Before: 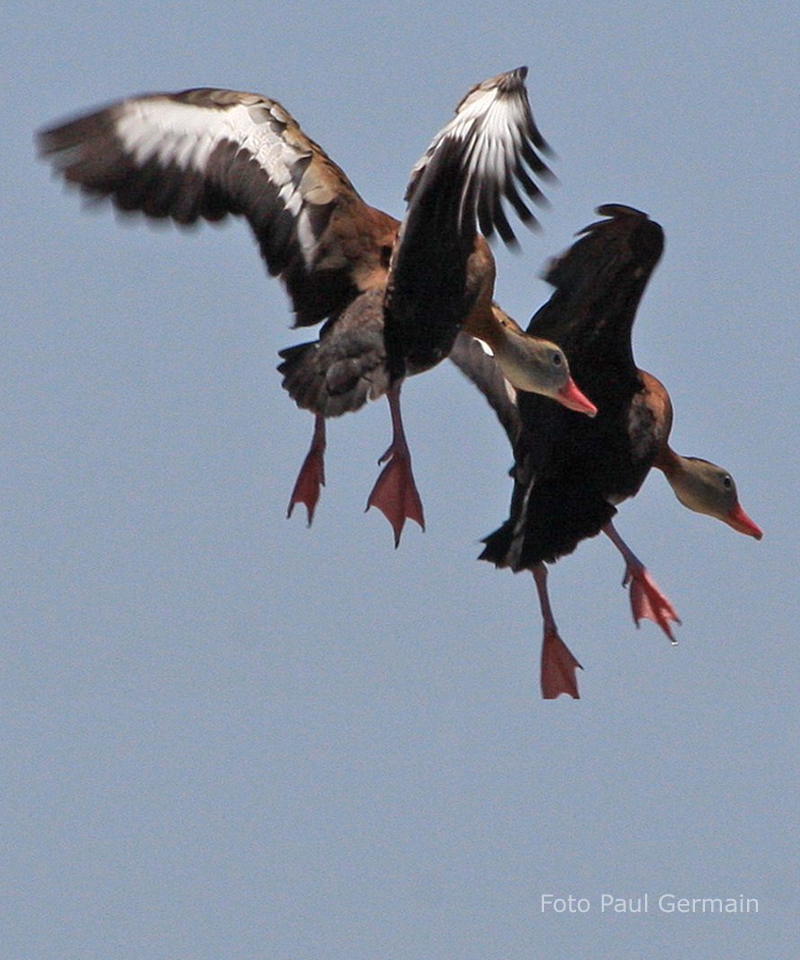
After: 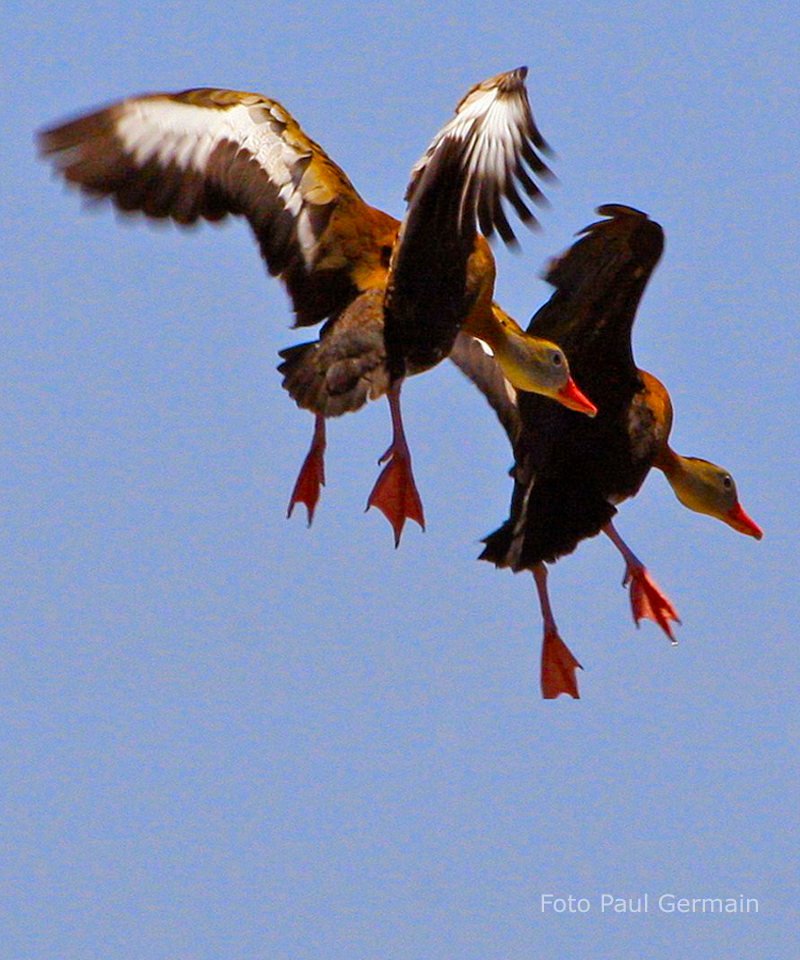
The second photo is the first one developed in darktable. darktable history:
color balance rgb: linear chroma grading › shadows 10%, linear chroma grading › highlights 10%, linear chroma grading › global chroma 15%, linear chroma grading › mid-tones 15%, perceptual saturation grading › global saturation 40%, perceptual saturation grading › highlights -25%, perceptual saturation grading › mid-tones 35%, perceptual saturation grading › shadows 35%, perceptual brilliance grading › global brilliance 11.29%, global vibrance 11.29%
color contrast: green-magenta contrast 0.85, blue-yellow contrast 1.25, unbound 0
rgb levels: mode RGB, independent channels, levels [[0, 0.5, 1], [0, 0.521, 1], [0, 0.536, 1]]
filmic rgb: black relative exposure -15 EV, white relative exposure 3 EV, threshold 6 EV, target black luminance 0%, hardness 9.27, latitude 99%, contrast 0.912, shadows ↔ highlights balance 0.505%, add noise in highlights 0, color science v3 (2019), use custom middle-gray values true, iterations of high-quality reconstruction 0, contrast in highlights soft, enable highlight reconstruction true
